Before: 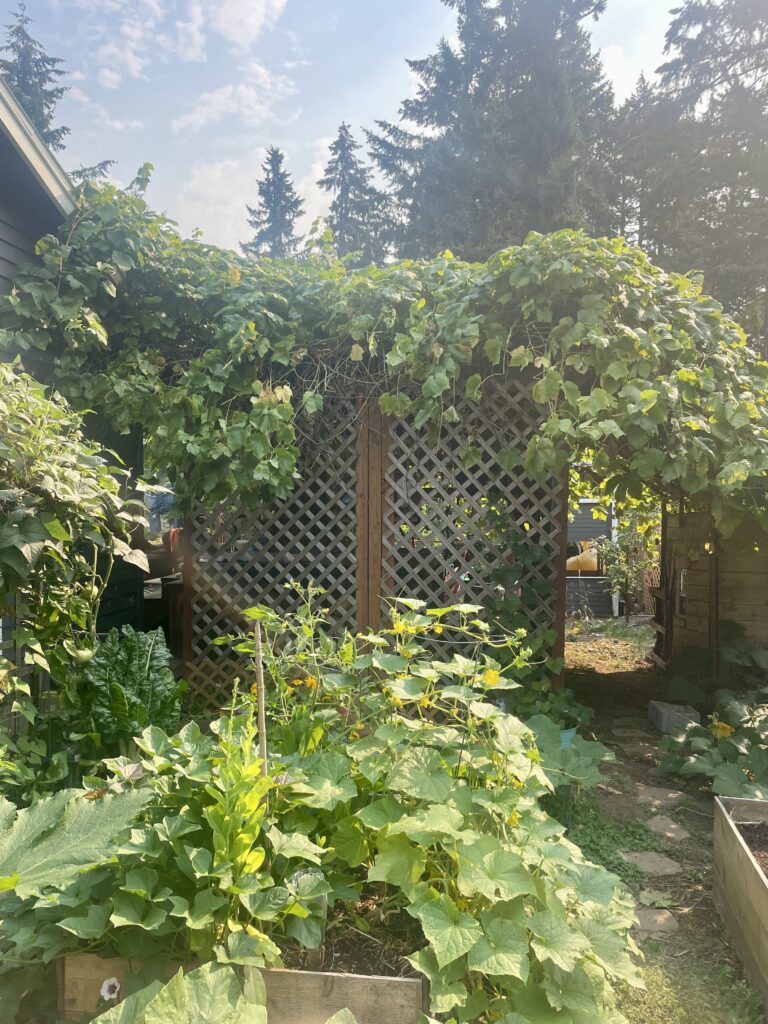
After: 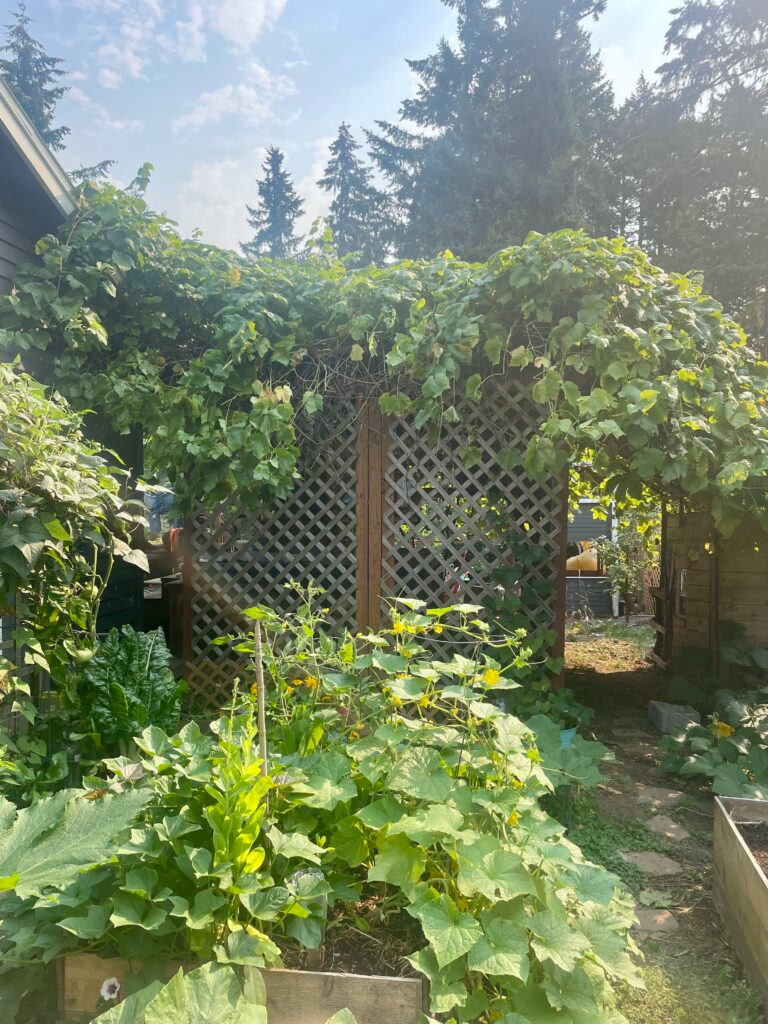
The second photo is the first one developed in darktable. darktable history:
exposure: compensate highlight preservation false
white balance: red 0.982, blue 1.018
